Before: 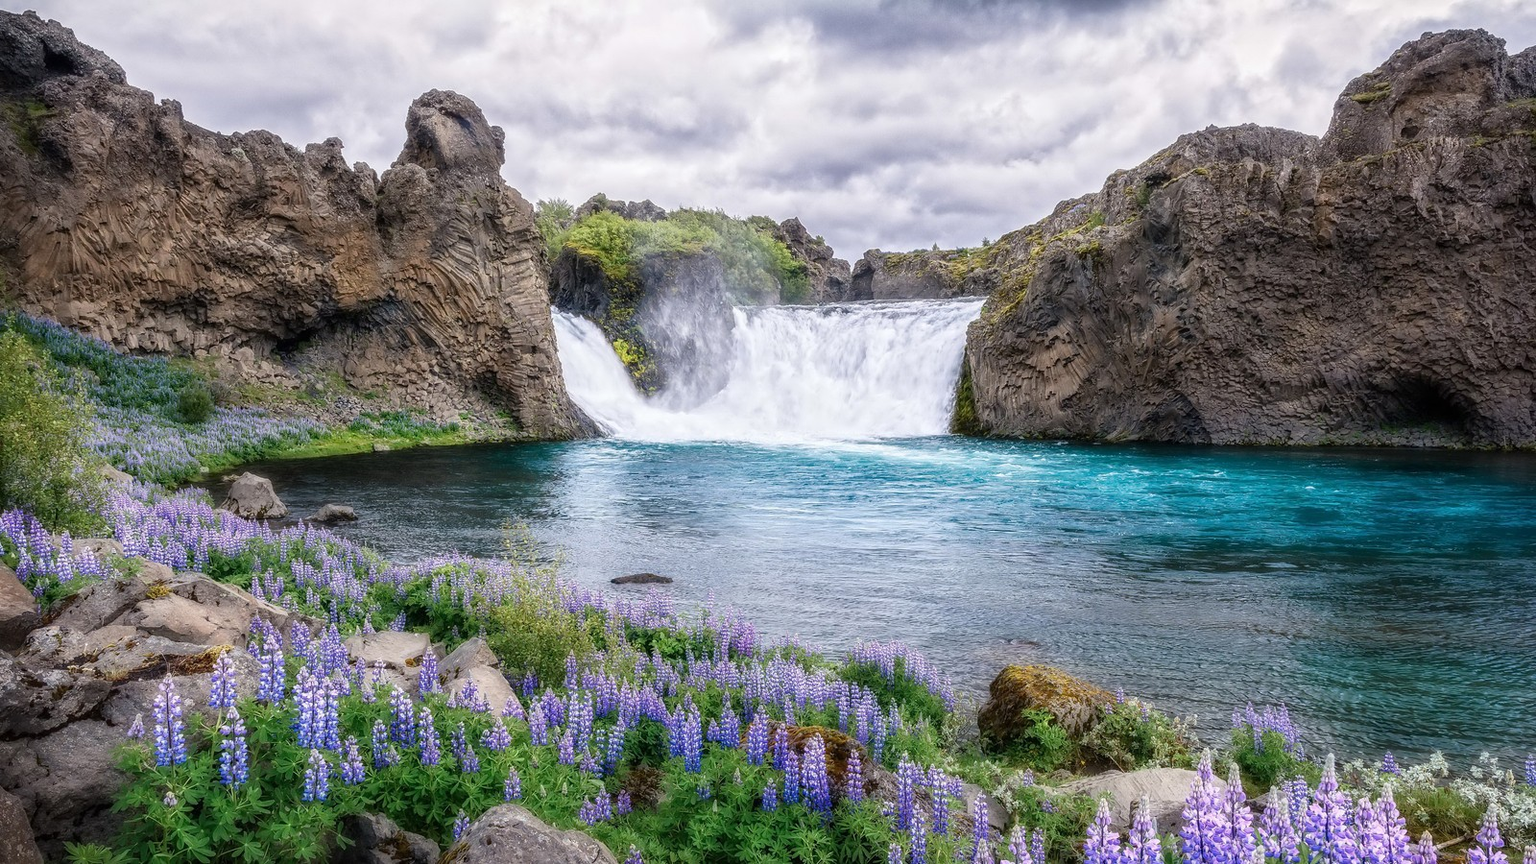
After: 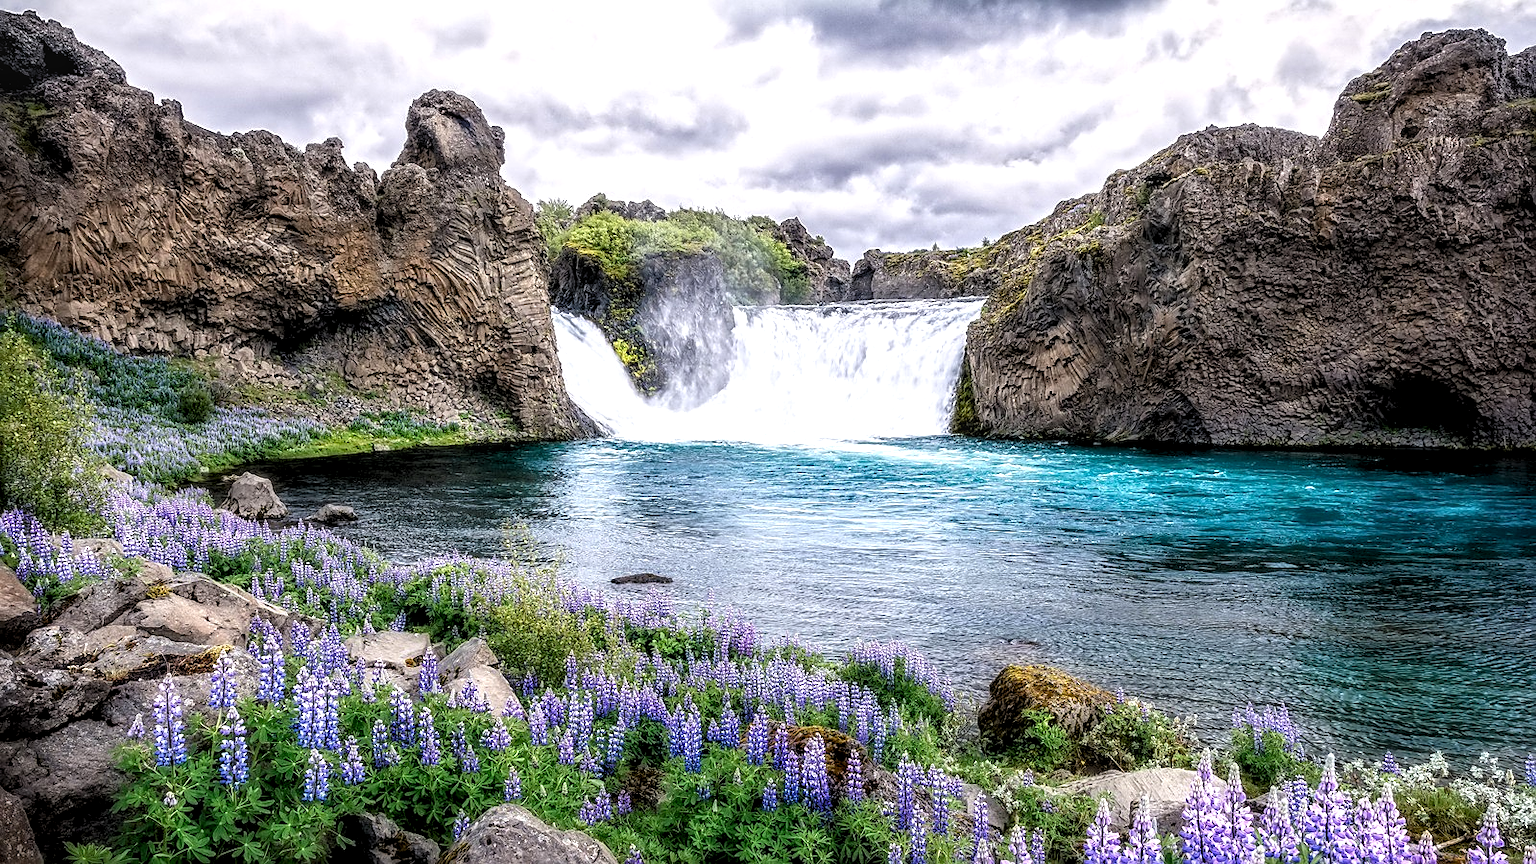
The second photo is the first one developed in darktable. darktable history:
exposure: black level correction 0.007, exposure 0.157 EV, compensate highlight preservation false
sharpen: on, module defaults
tone equalizer: edges refinement/feathering 500, mask exposure compensation -1.57 EV, preserve details no
local contrast: on, module defaults
levels: levels [0.062, 0.494, 0.925]
